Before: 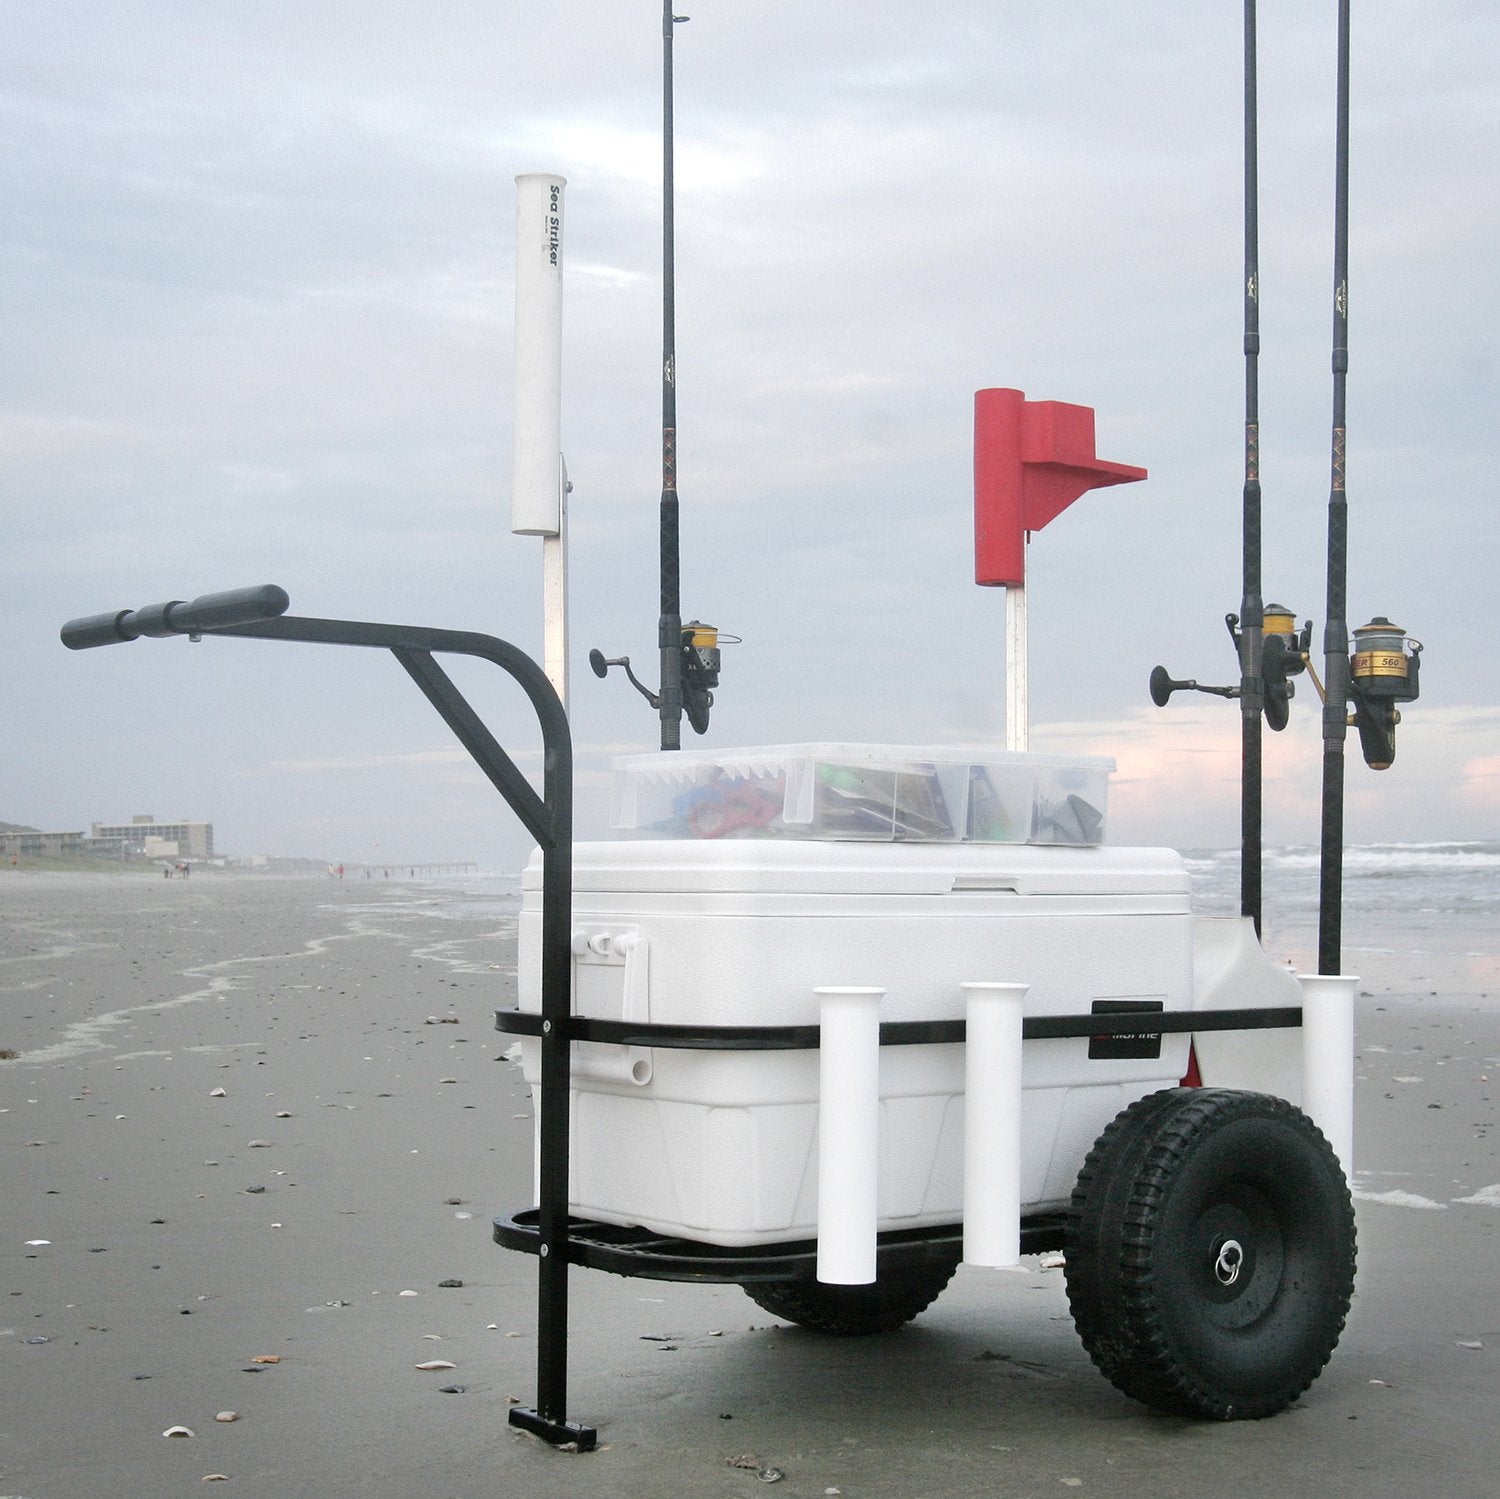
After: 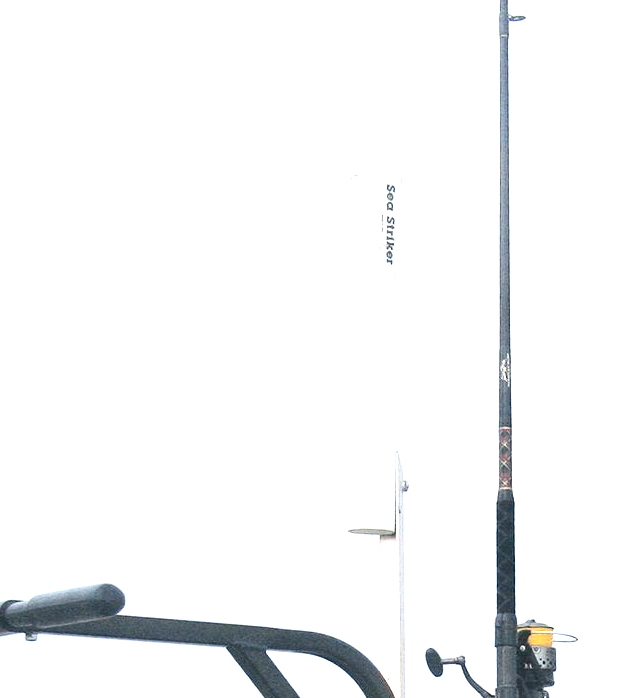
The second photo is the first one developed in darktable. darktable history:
crop and rotate: left 10.995%, top 0.09%, right 47.234%, bottom 53.308%
exposure: black level correction 0, exposure 1.098 EV, compensate exposure bias true, compensate highlight preservation false
haze removal: compatibility mode true, adaptive false
contrast brightness saturation: contrast 0.199, brightness -0.105, saturation 0.096
